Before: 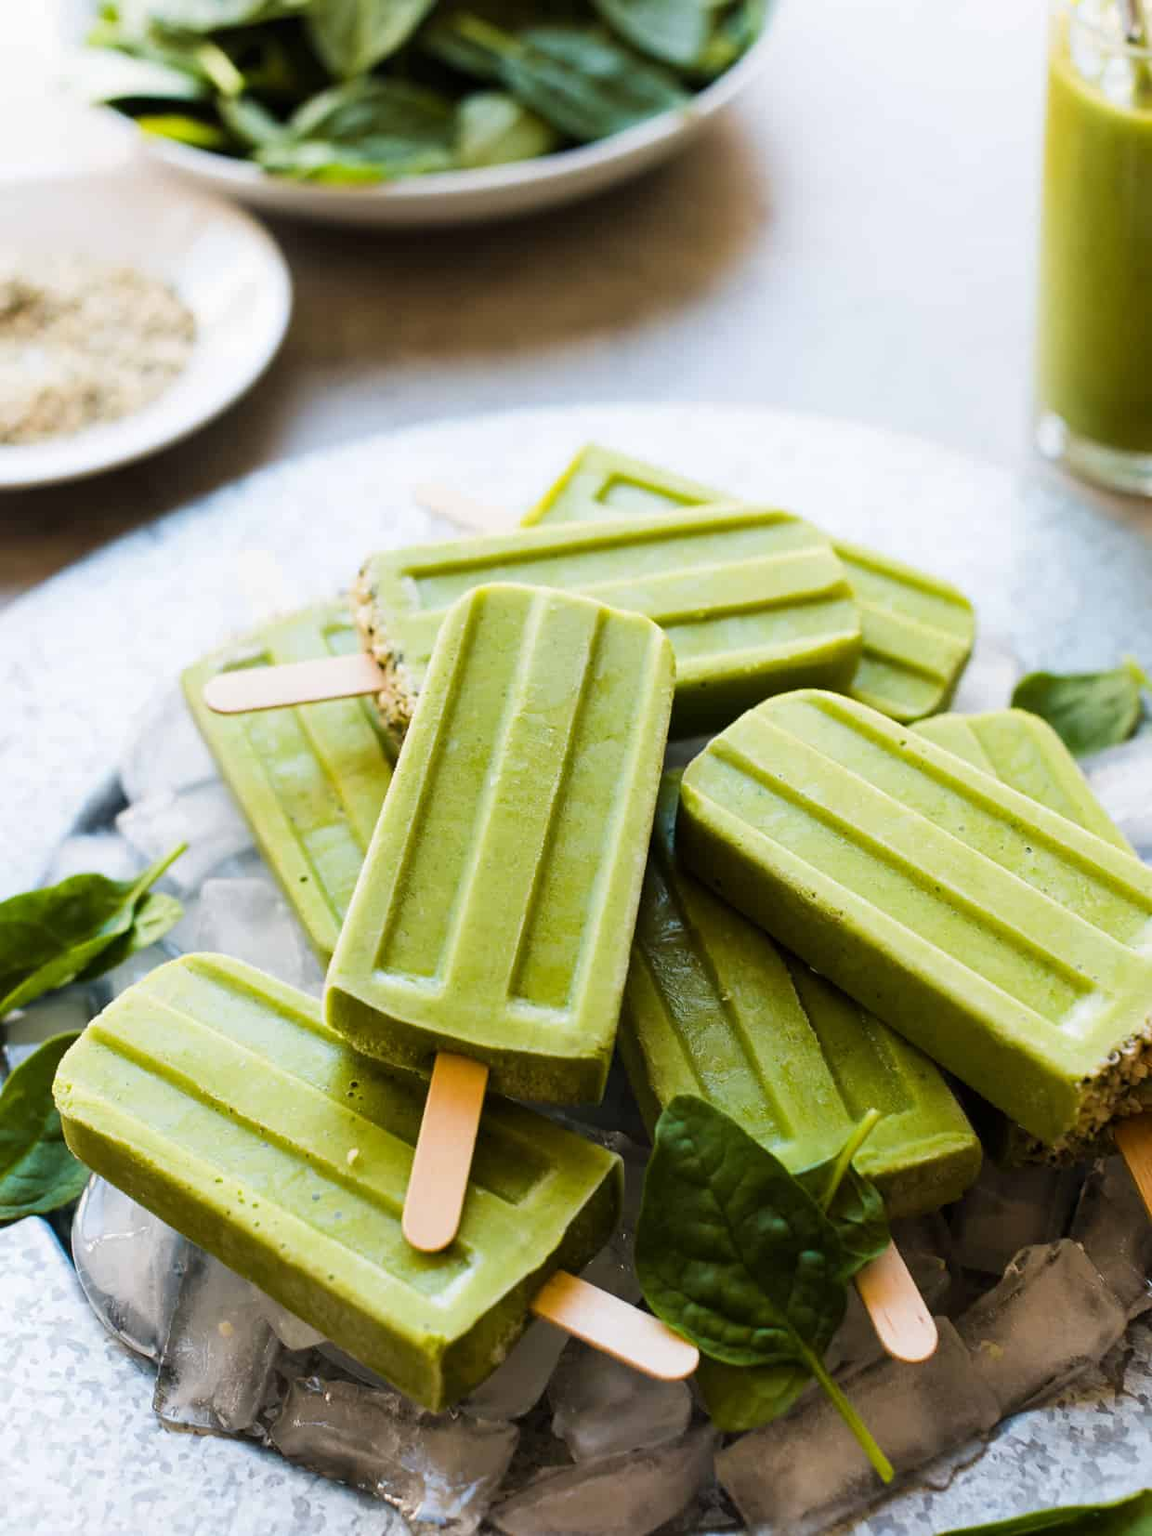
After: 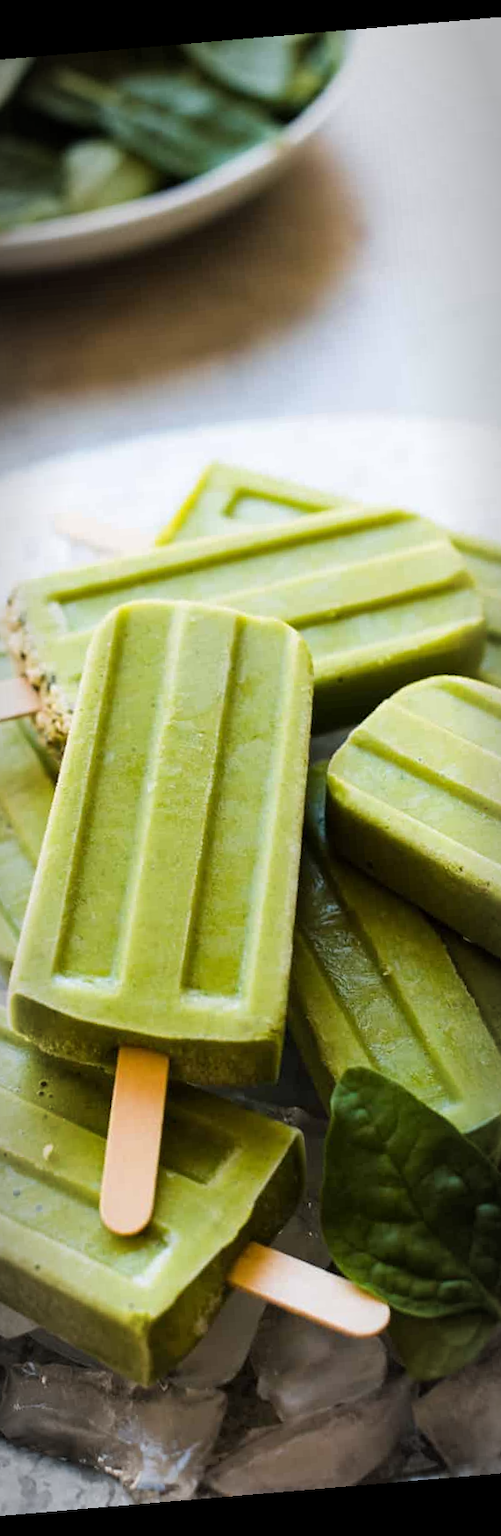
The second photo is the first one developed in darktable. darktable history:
vignetting: automatic ratio true
crop: left 31.229%, right 27.105%
rotate and perspective: rotation -4.86°, automatic cropping off
